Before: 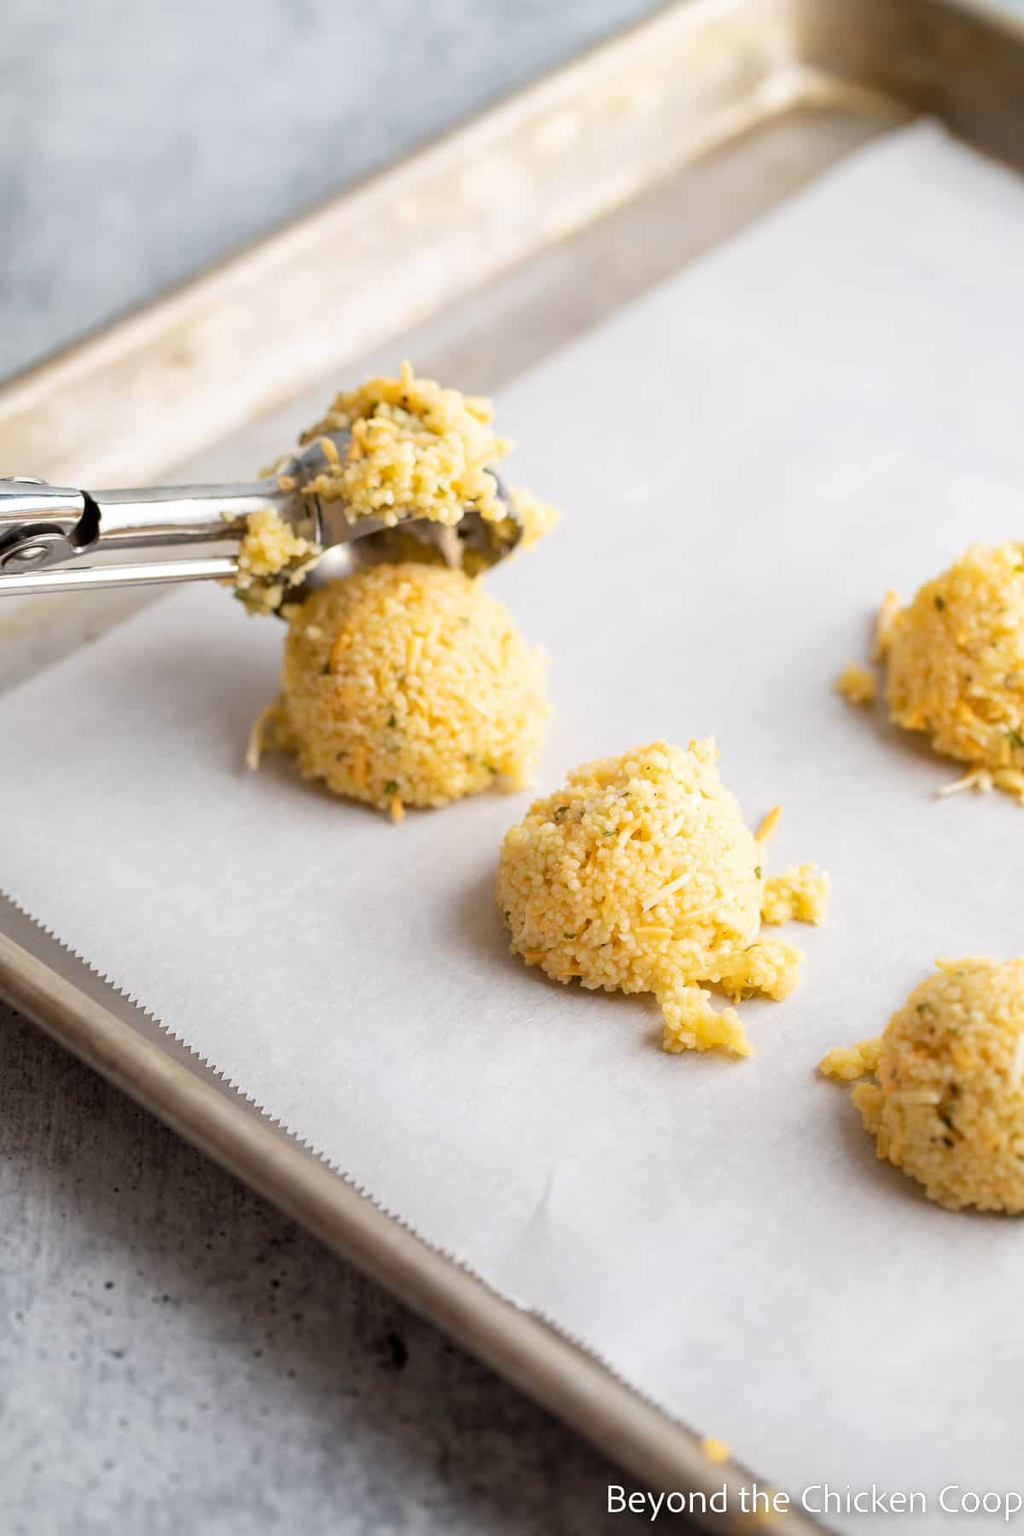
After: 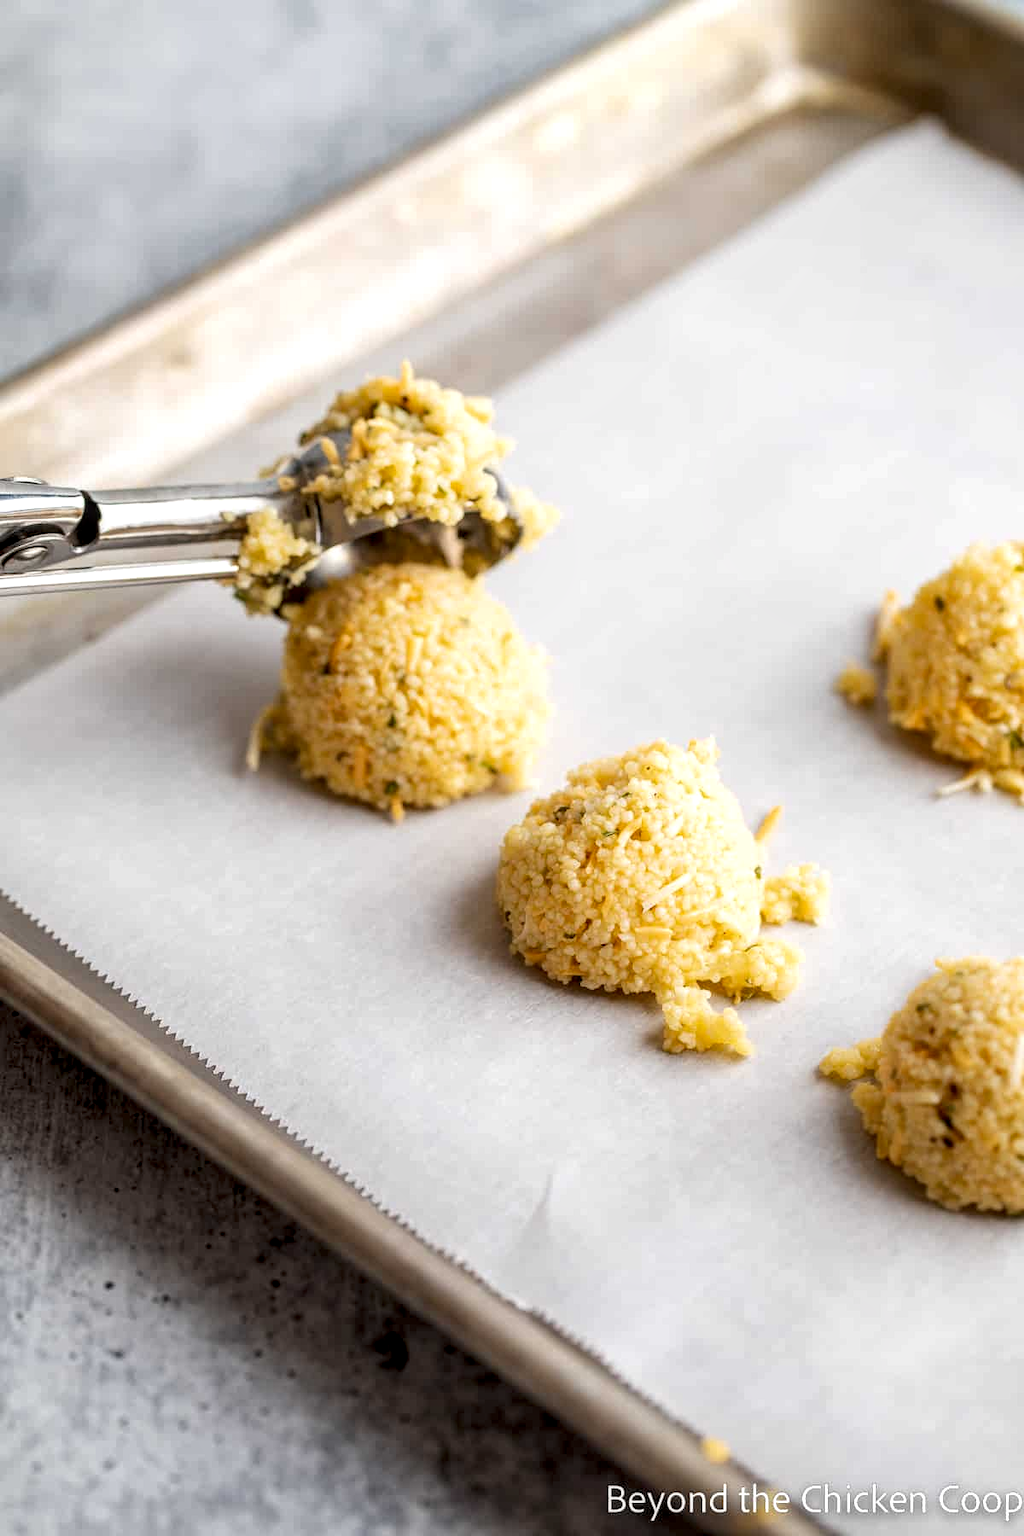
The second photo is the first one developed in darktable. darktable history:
base curve: curves: ch0 [(0, 0) (0.989, 0.992)], preserve colors none
local contrast: detail 150%
